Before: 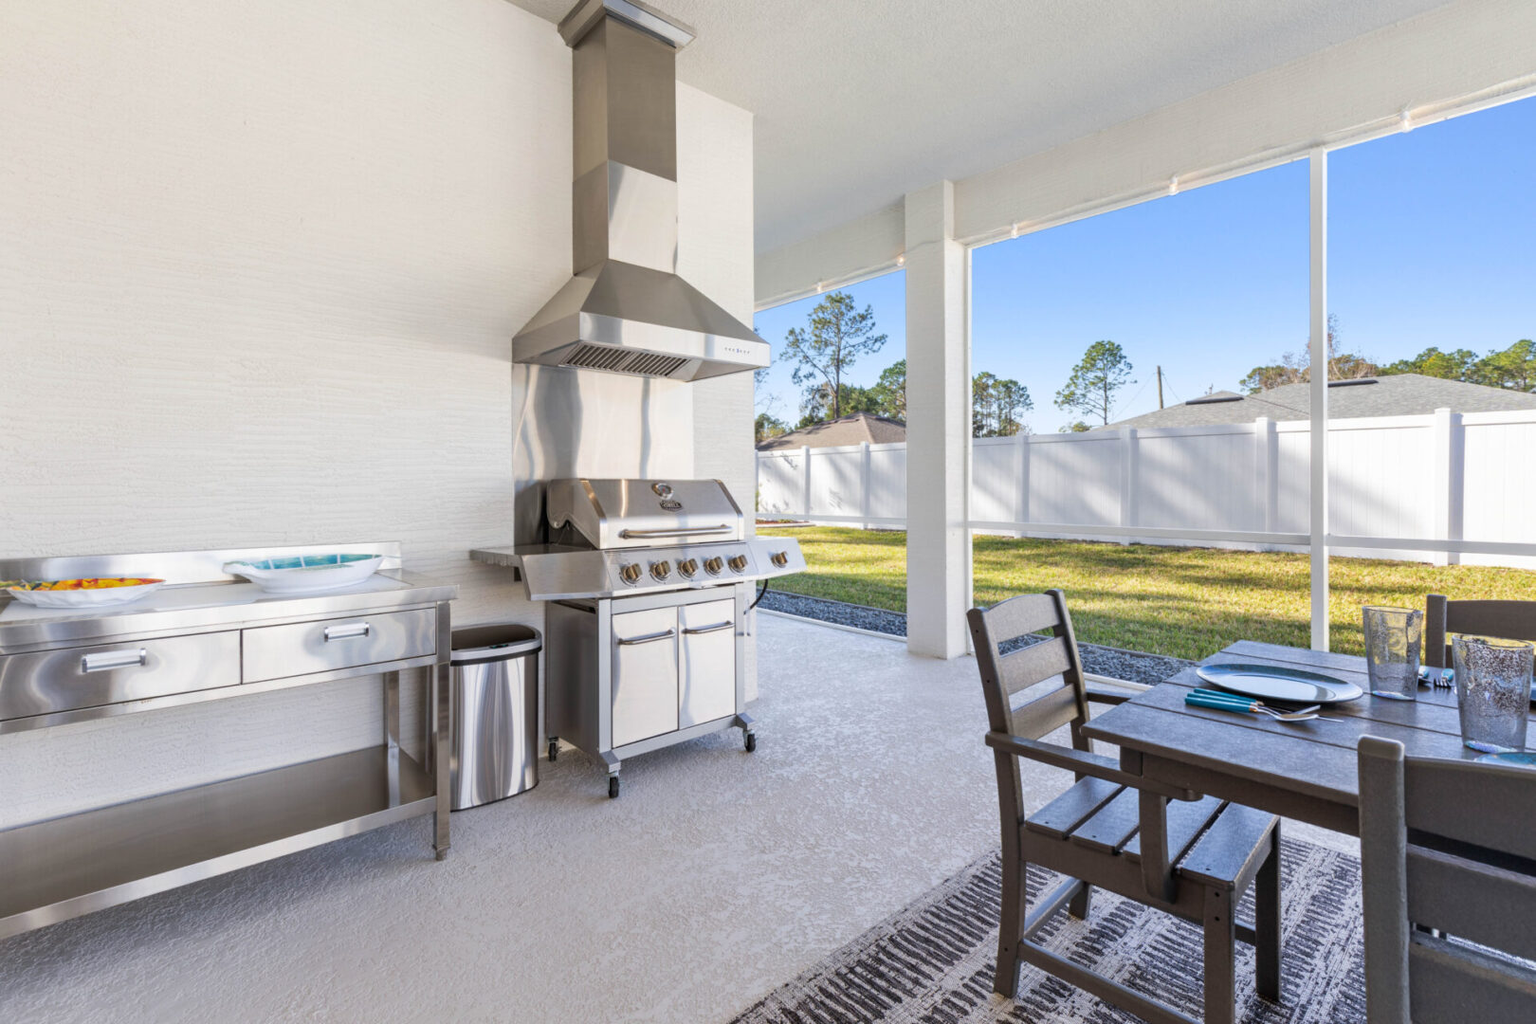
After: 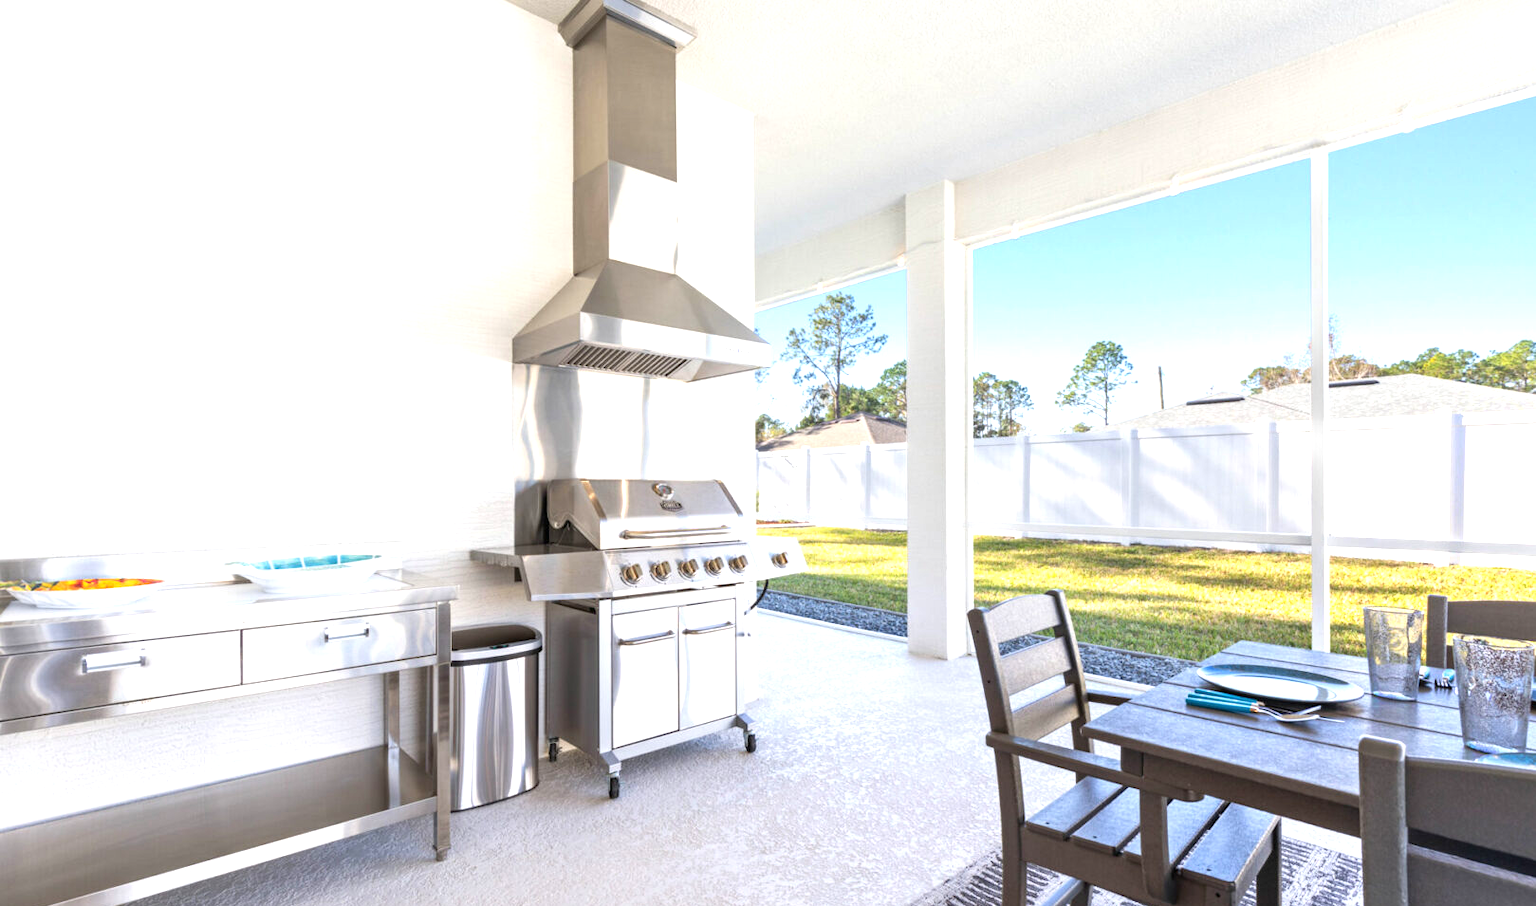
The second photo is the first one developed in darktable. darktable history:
crop and rotate: top 0%, bottom 11.49%
exposure: black level correction 0, exposure 0.9 EV, compensate exposure bias true, compensate highlight preservation false
